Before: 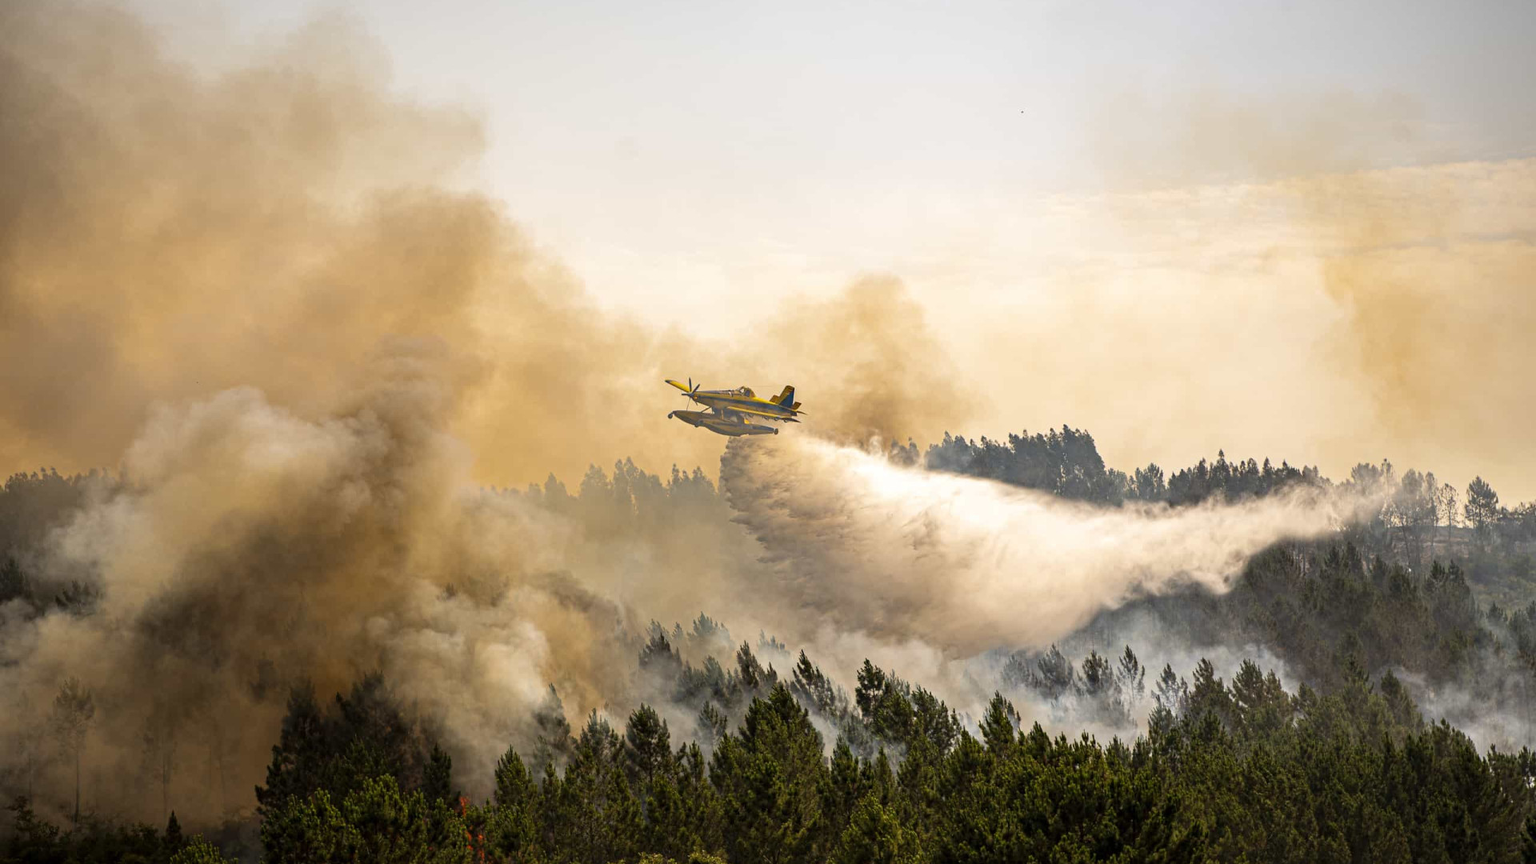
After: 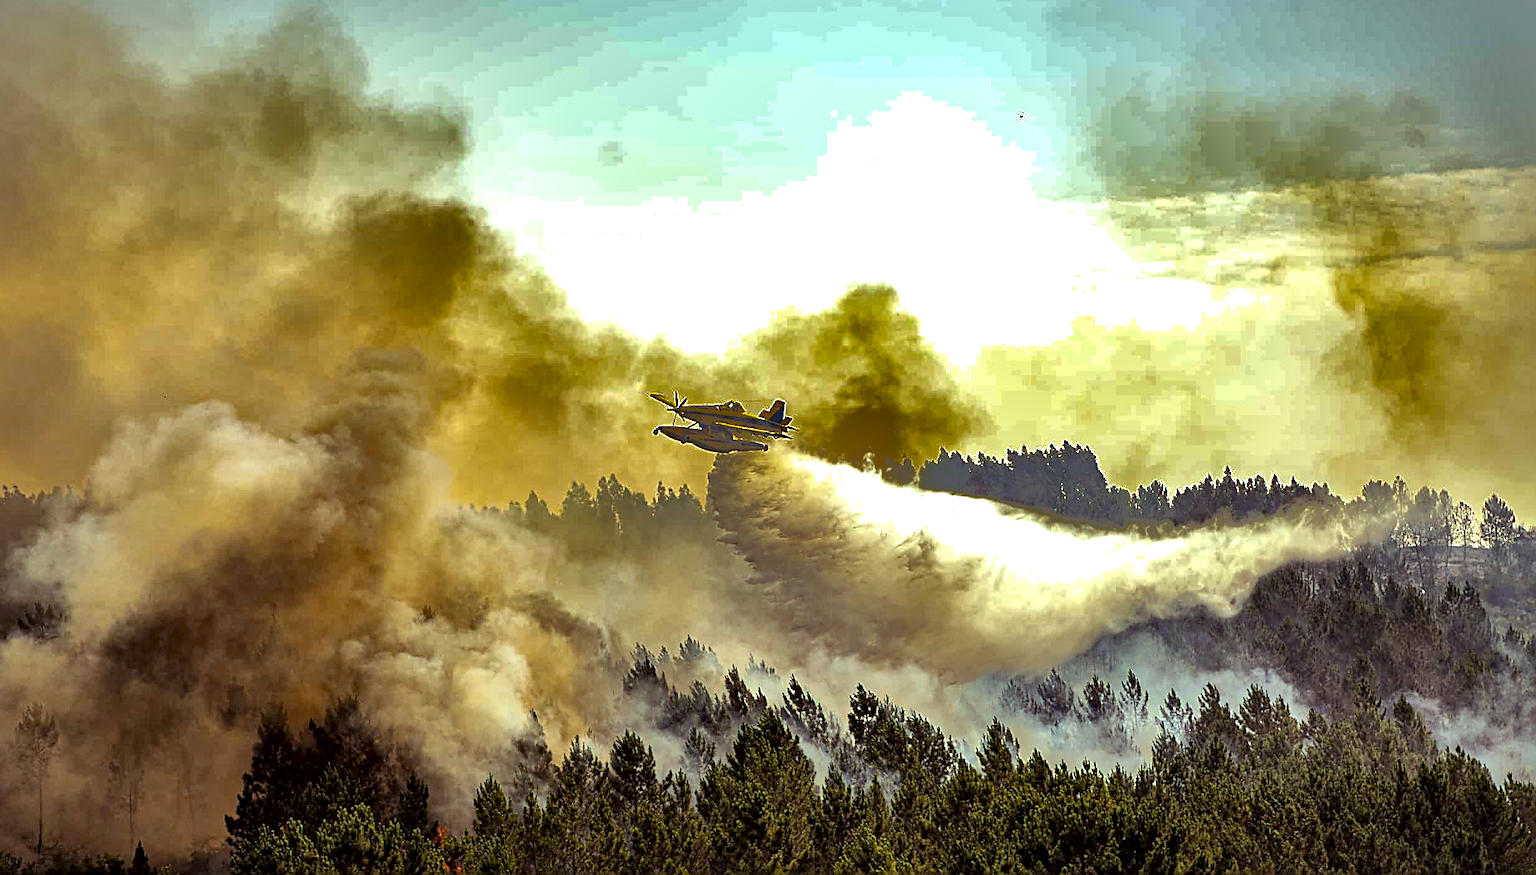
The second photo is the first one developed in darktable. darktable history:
sharpen: radius 1.4, amount 1.25, threshold 0.7
shadows and highlights: shadows 38.43, highlights -74.54
white balance: emerald 1
color balance rgb: shadows lift › luminance 0.49%, shadows lift › chroma 6.83%, shadows lift › hue 300.29°, power › hue 208.98°, highlights gain › luminance 20.24%, highlights gain › chroma 2.73%, highlights gain › hue 173.85°, perceptual saturation grading › global saturation 18.05%
local contrast: mode bilateral grid, contrast 70, coarseness 75, detail 180%, midtone range 0.2
crop and rotate: left 2.536%, right 1.107%, bottom 2.246%
haze removal: compatibility mode true, adaptive false
